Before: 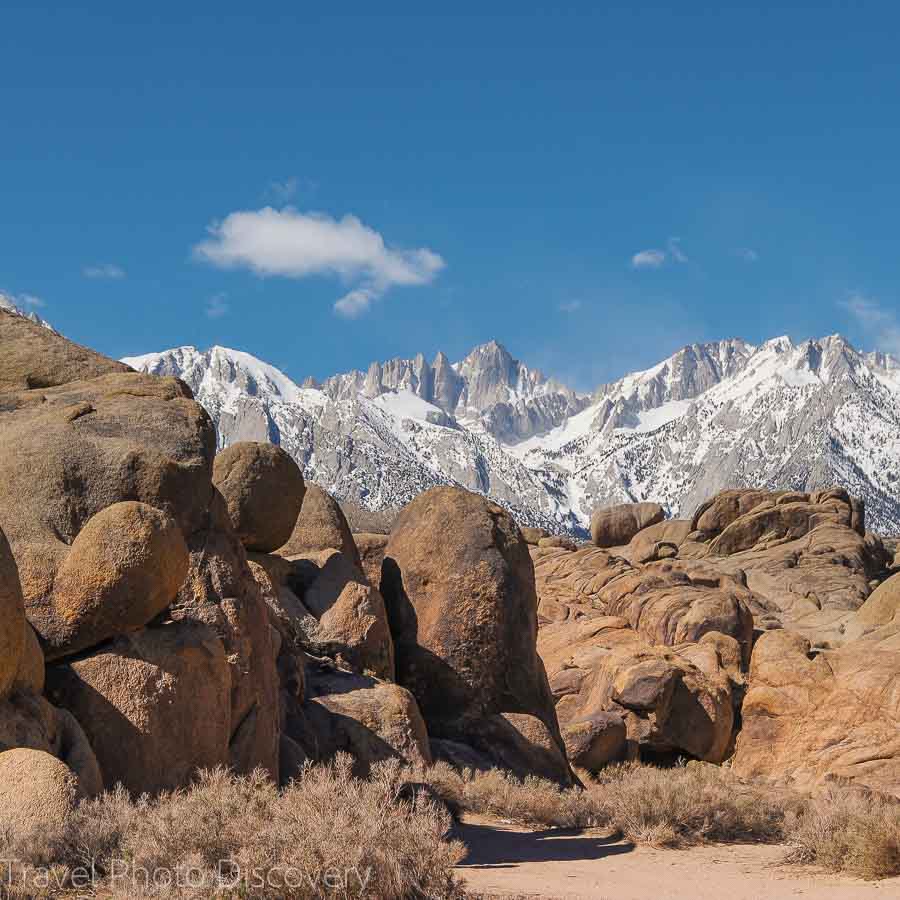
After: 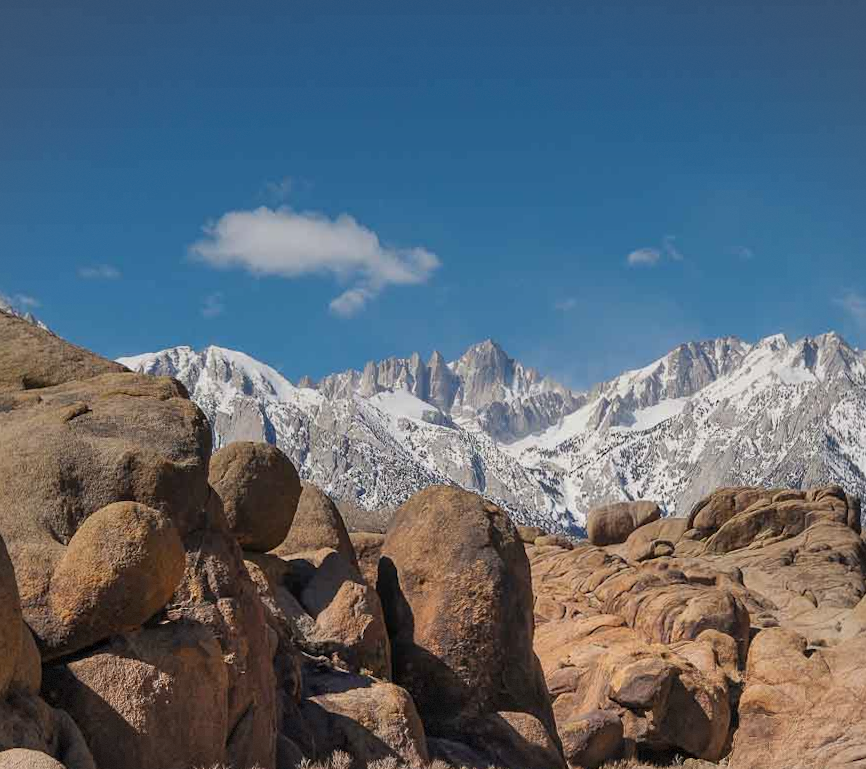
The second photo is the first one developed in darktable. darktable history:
vignetting: fall-off start 85%, fall-off radius 80%, brightness -0.182, saturation -0.3, width/height ratio 1.219, dithering 8-bit output, unbound false
graduated density: on, module defaults
crop and rotate: angle 0.2°, left 0.275%, right 3.127%, bottom 14.18%
